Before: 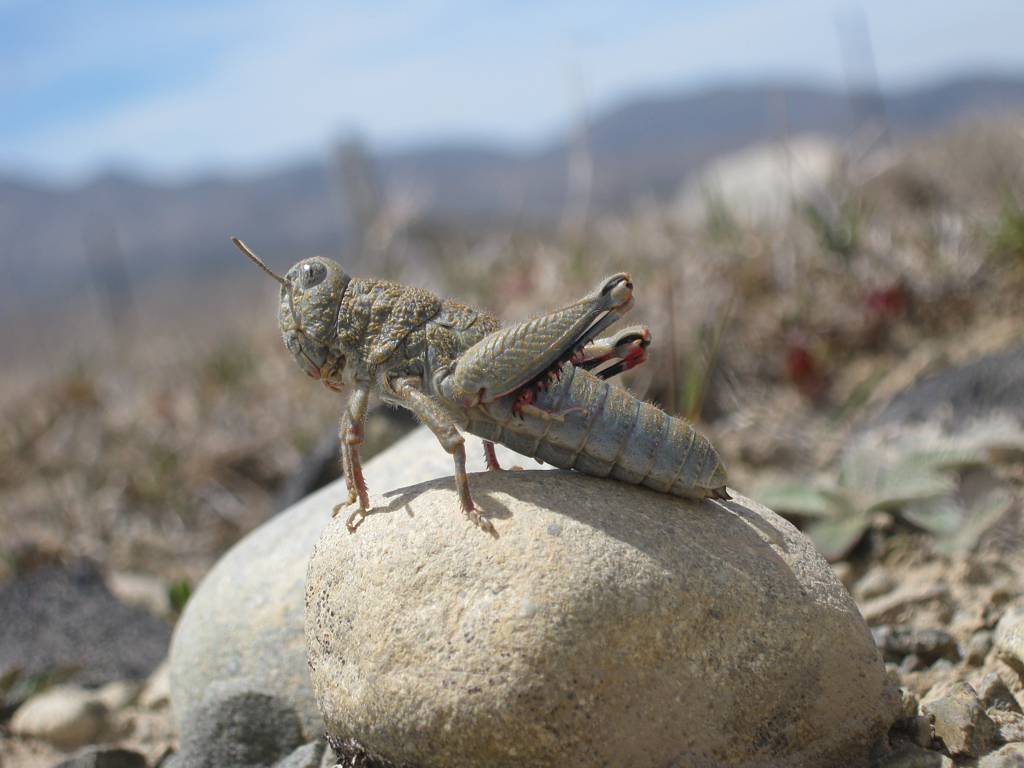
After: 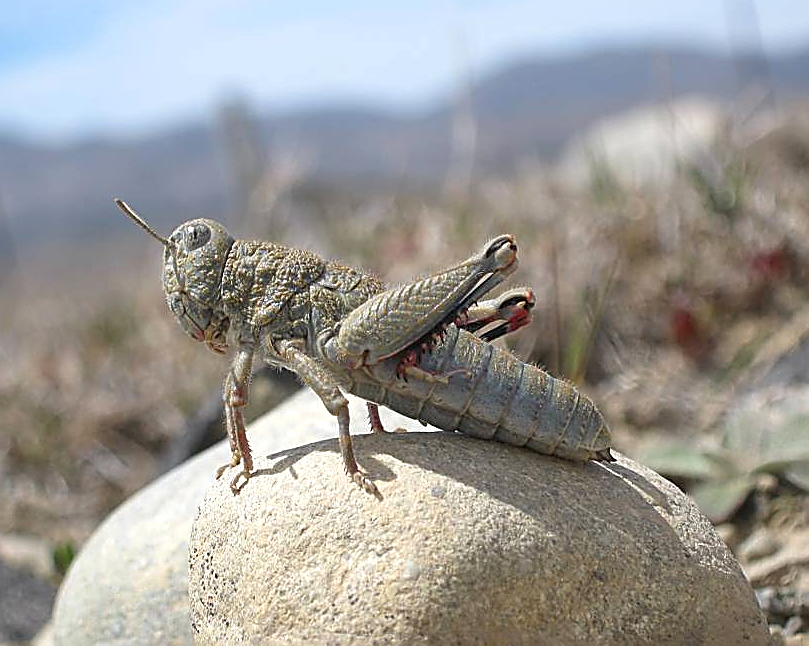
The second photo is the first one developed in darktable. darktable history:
crop: left 11.376%, top 5.044%, right 9.606%, bottom 10.722%
sharpen: radius 1.705, amount 1.29
exposure: exposure 0.3 EV, compensate exposure bias true, compensate highlight preservation false
